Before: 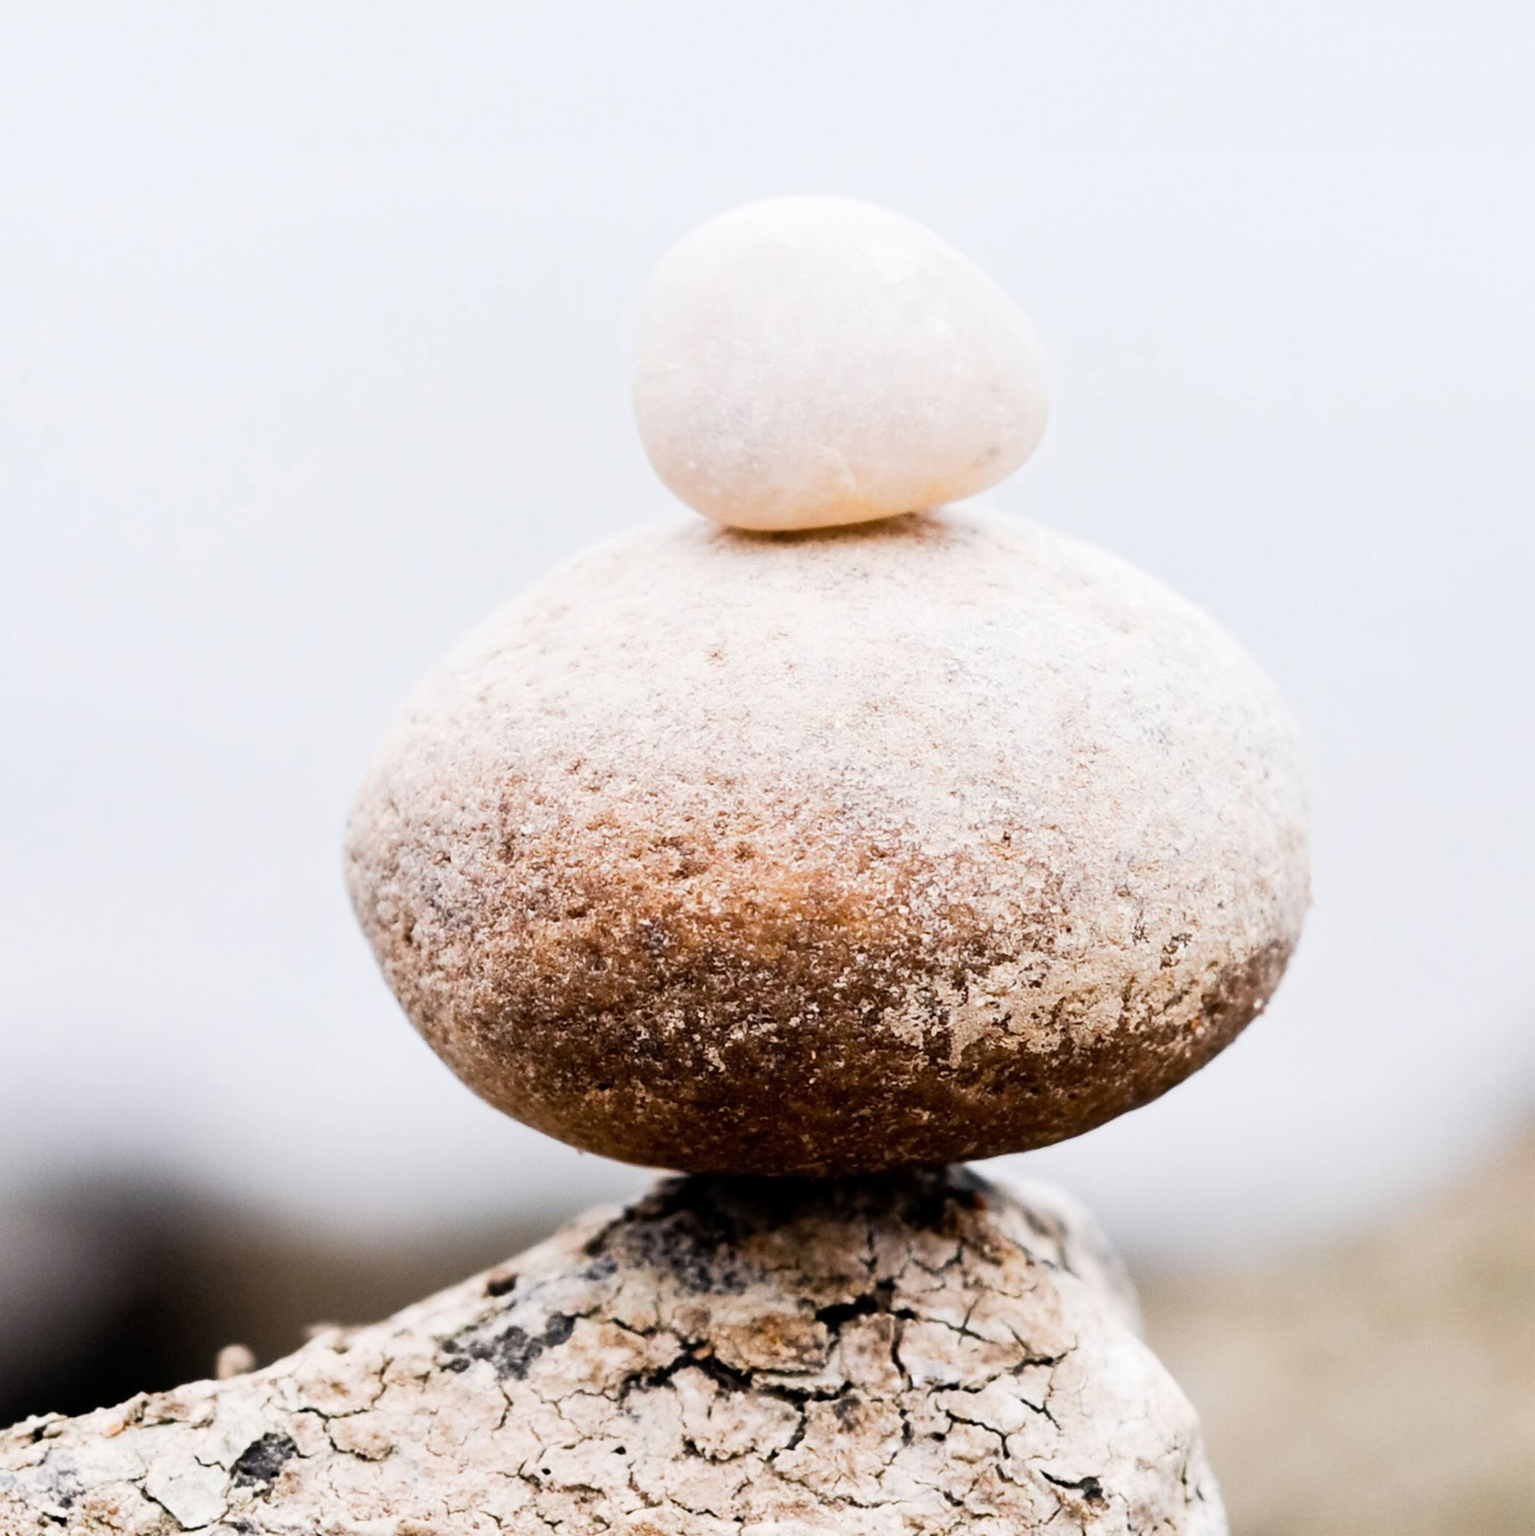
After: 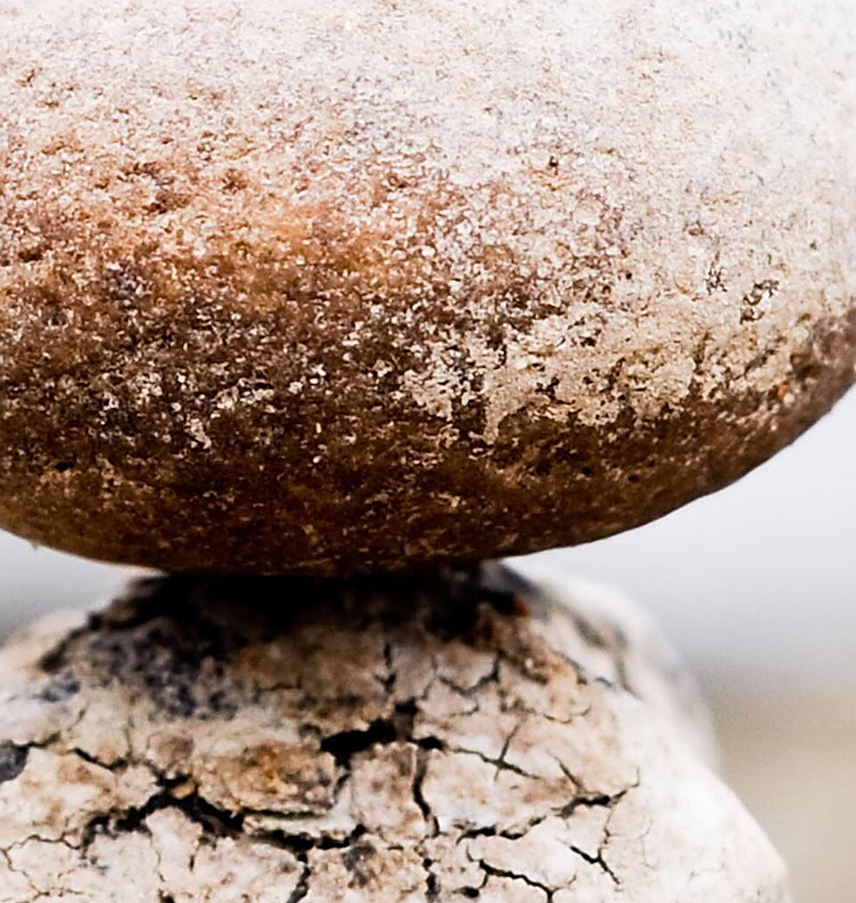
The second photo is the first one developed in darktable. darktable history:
sharpen: on, module defaults
crop: left 35.976%, top 45.819%, right 18.162%, bottom 5.807%
